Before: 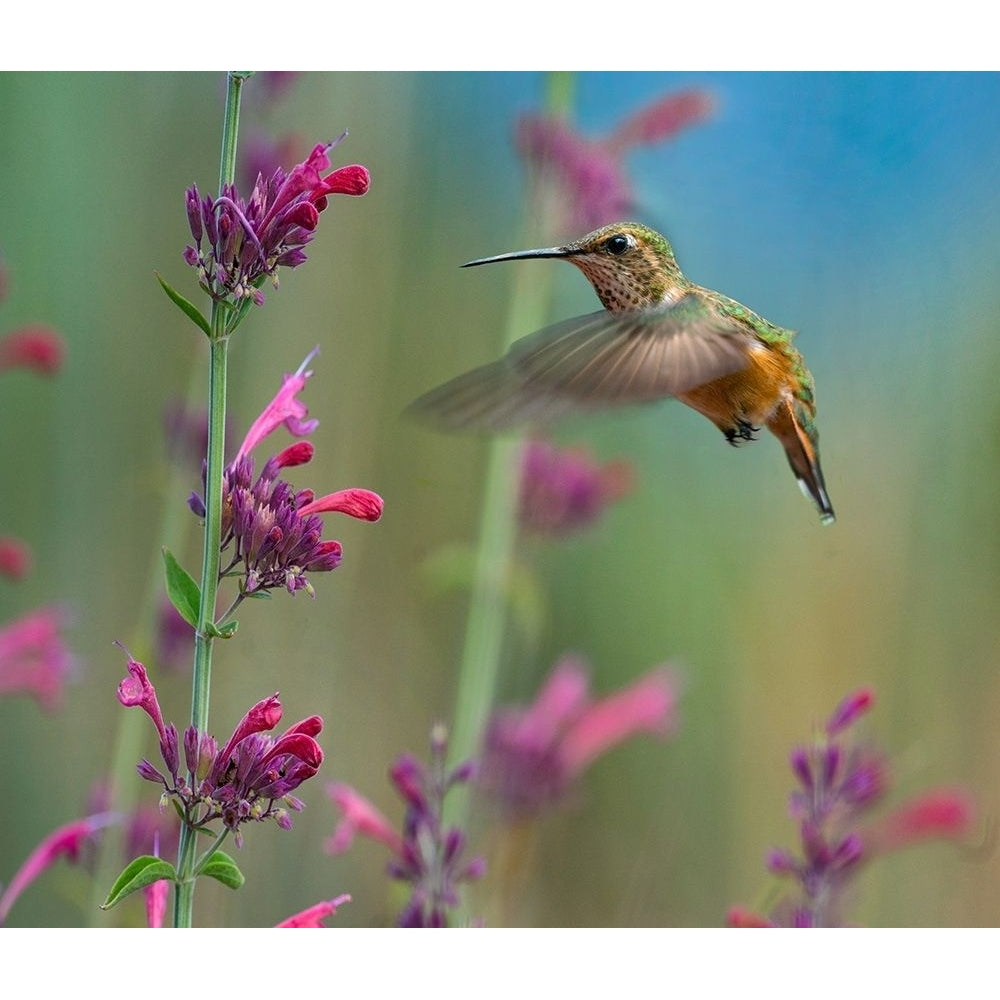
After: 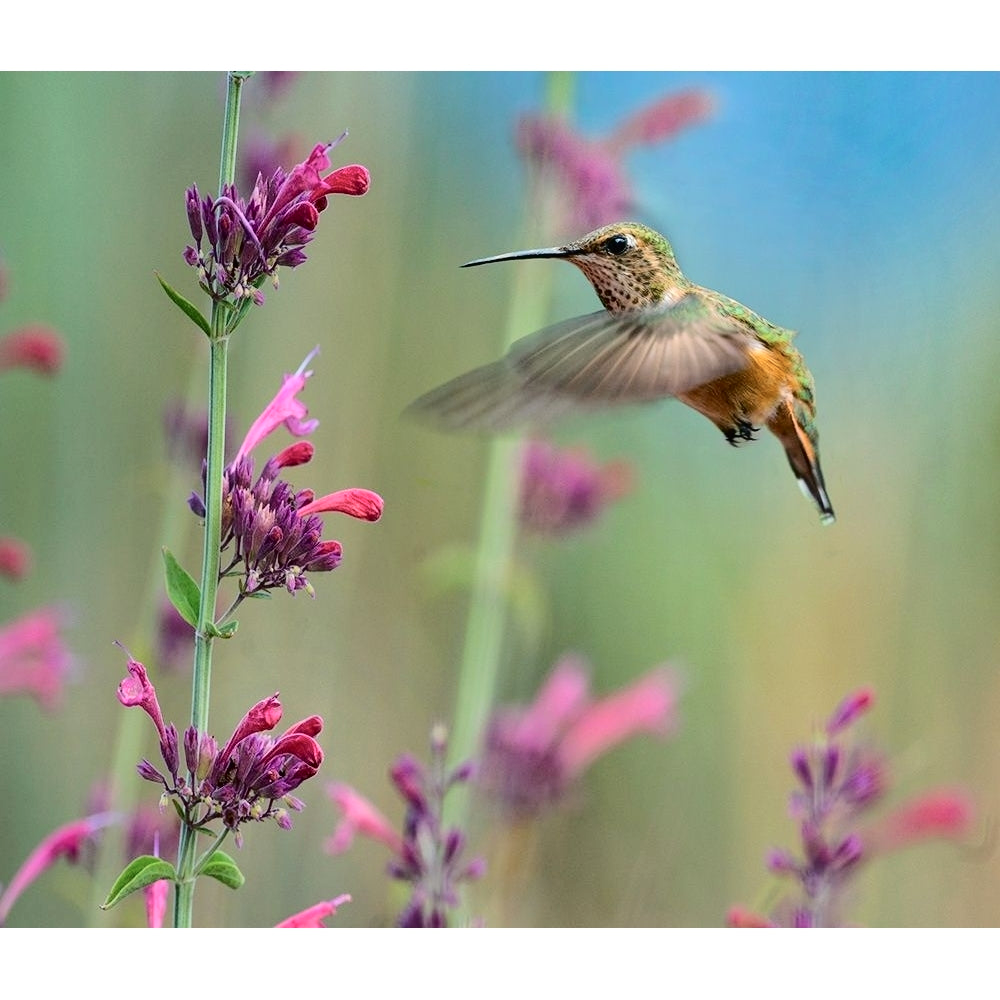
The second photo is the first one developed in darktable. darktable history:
tone curve: curves: ch0 [(0, 0) (0.003, 0.013) (0.011, 0.016) (0.025, 0.021) (0.044, 0.029) (0.069, 0.039) (0.1, 0.056) (0.136, 0.085) (0.177, 0.14) (0.224, 0.201) (0.277, 0.28) (0.335, 0.372) (0.399, 0.475) (0.468, 0.567) (0.543, 0.643) (0.623, 0.722) (0.709, 0.801) (0.801, 0.859) (0.898, 0.927) (1, 1)], color space Lab, independent channels, preserve colors none
